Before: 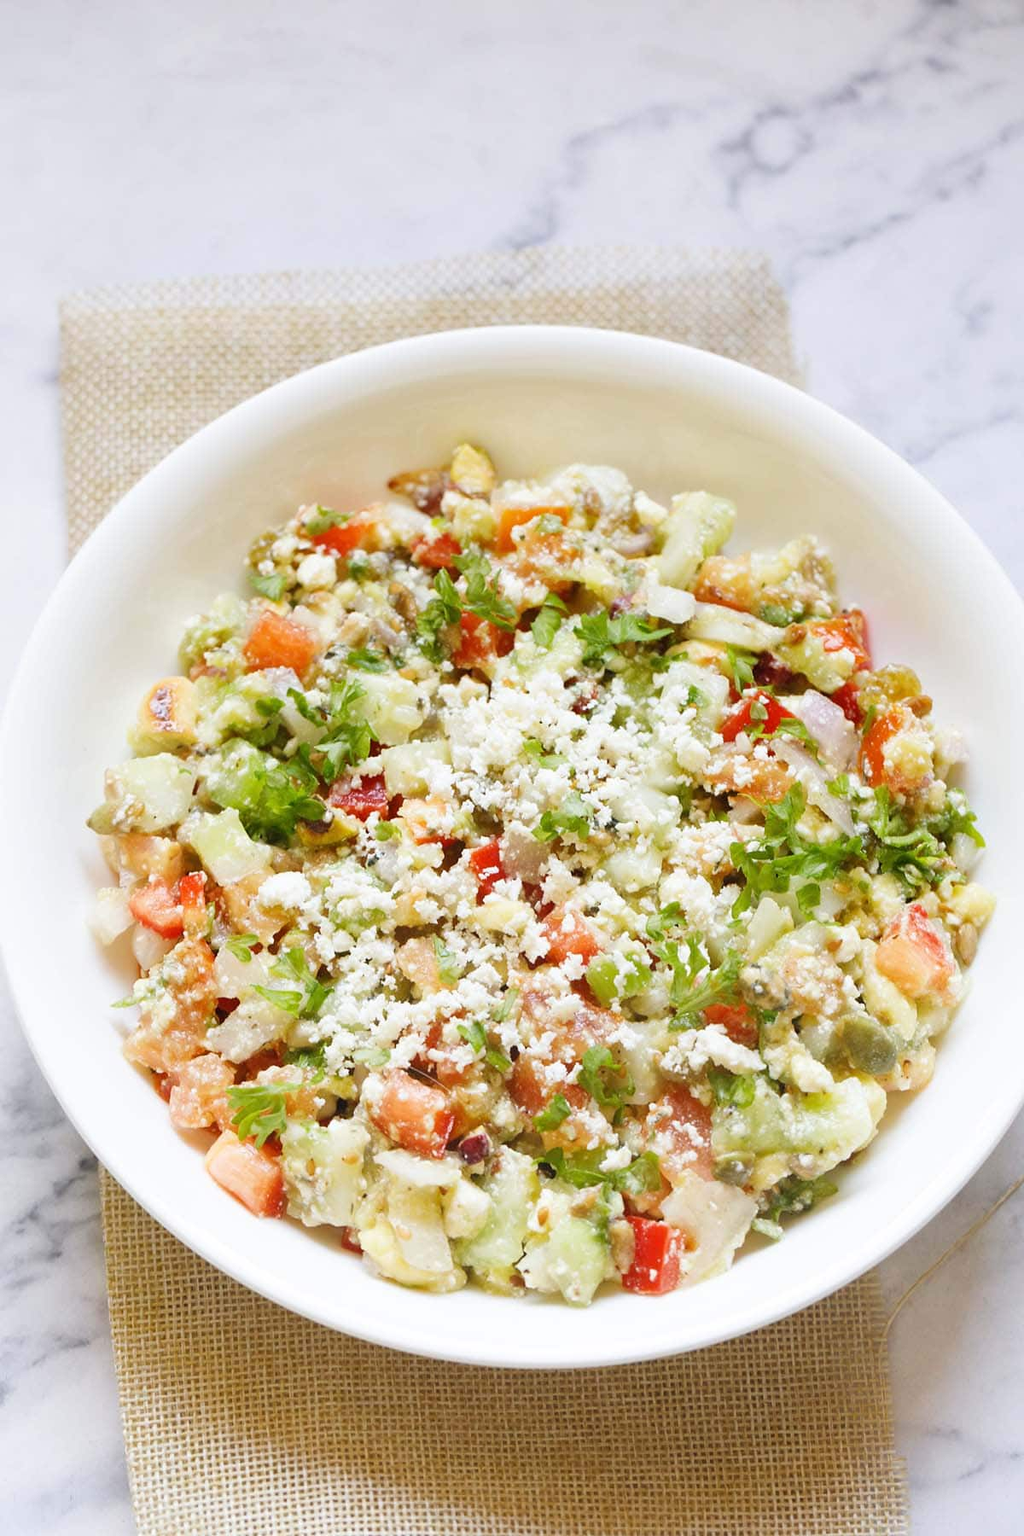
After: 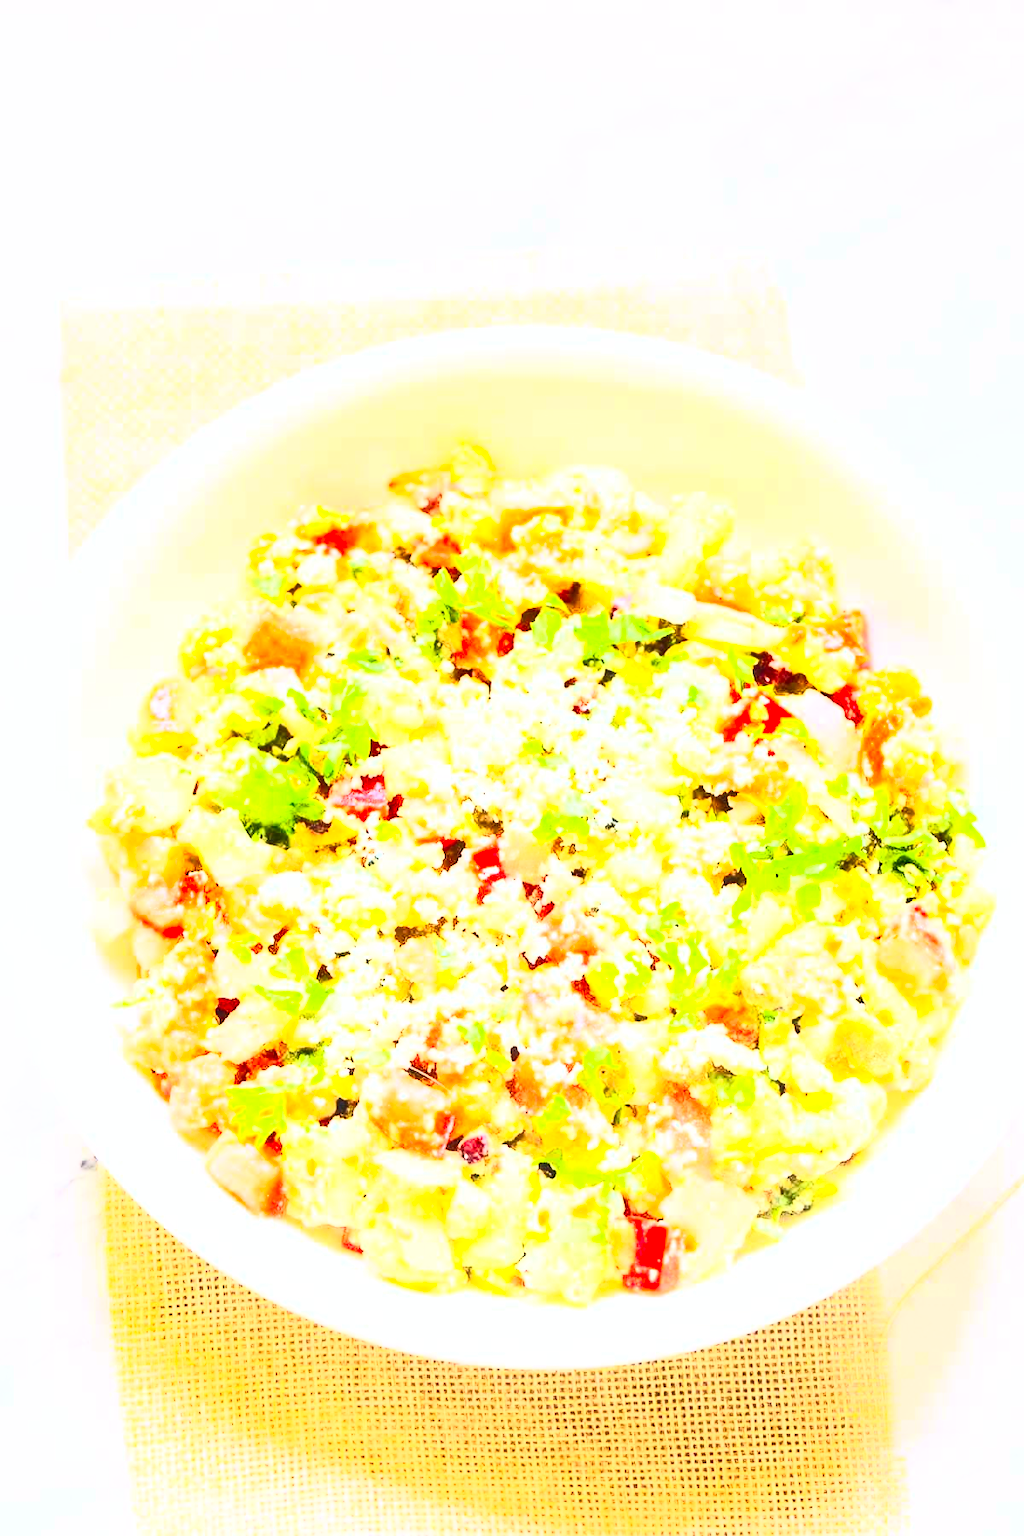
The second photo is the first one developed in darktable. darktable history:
base curve: curves: ch0 [(0, 0) (0.018, 0.026) (0.143, 0.37) (0.33, 0.731) (0.458, 0.853) (0.735, 0.965) (0.905, 0.986) (1, 1)]
local contrast: on, module defaults
contrast brightness saturation: contrast 0.83, brightness 0.59, saturation 0.59
